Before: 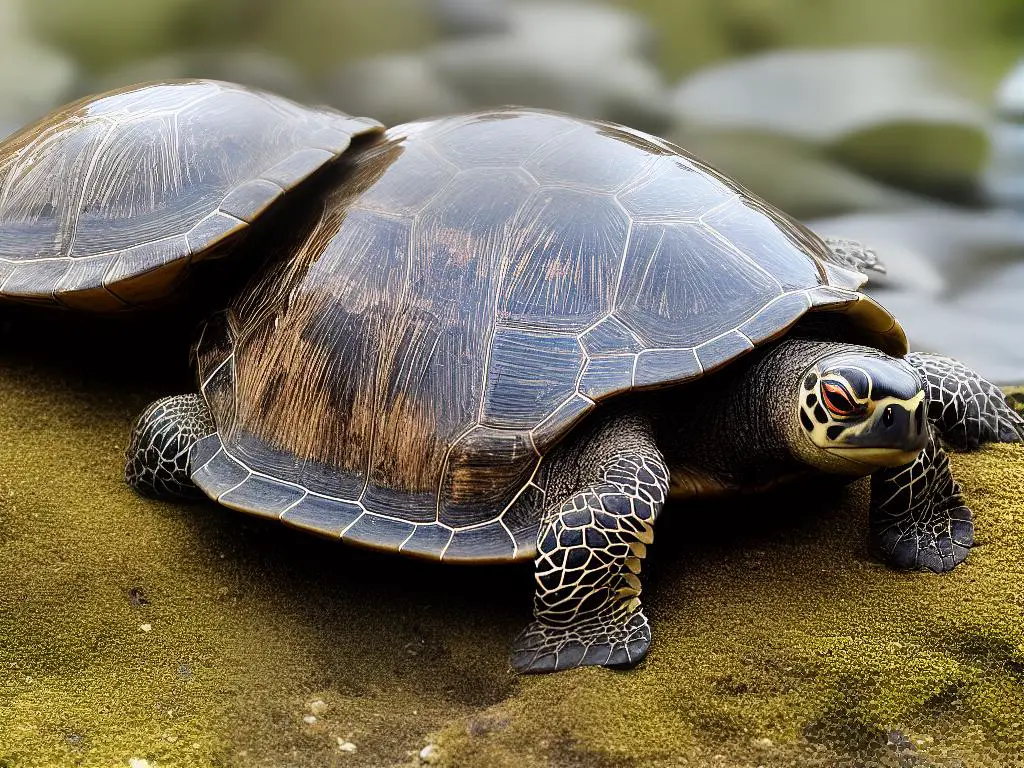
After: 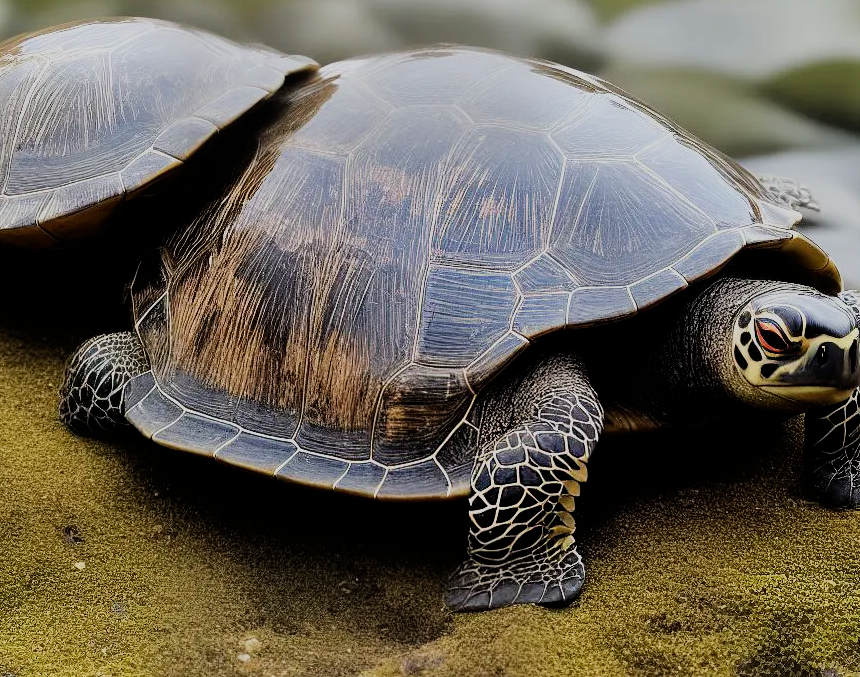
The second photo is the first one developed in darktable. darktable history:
filmic rgb: black relative exposure -7.65 EV, white relative exposure 4.56 EV, hardness 3.61, contrast 1.05
crop: left 6.446%, top 8.188%, right 9.538%, bottom 3.548%
